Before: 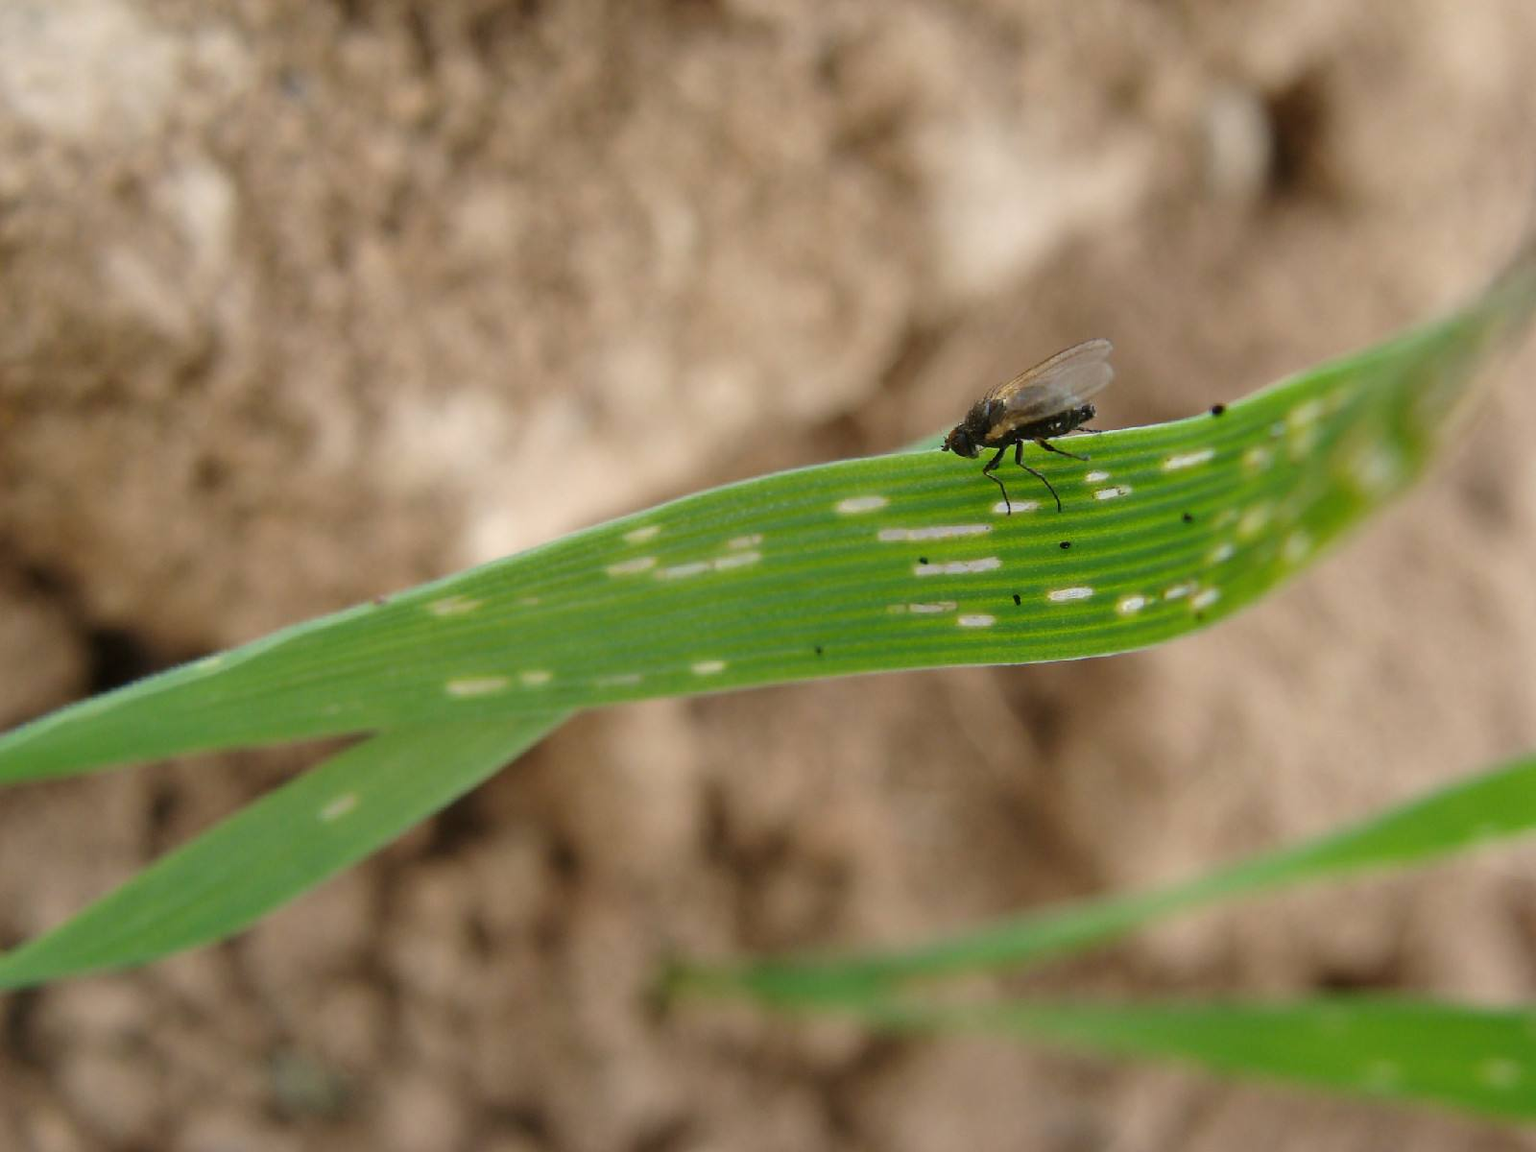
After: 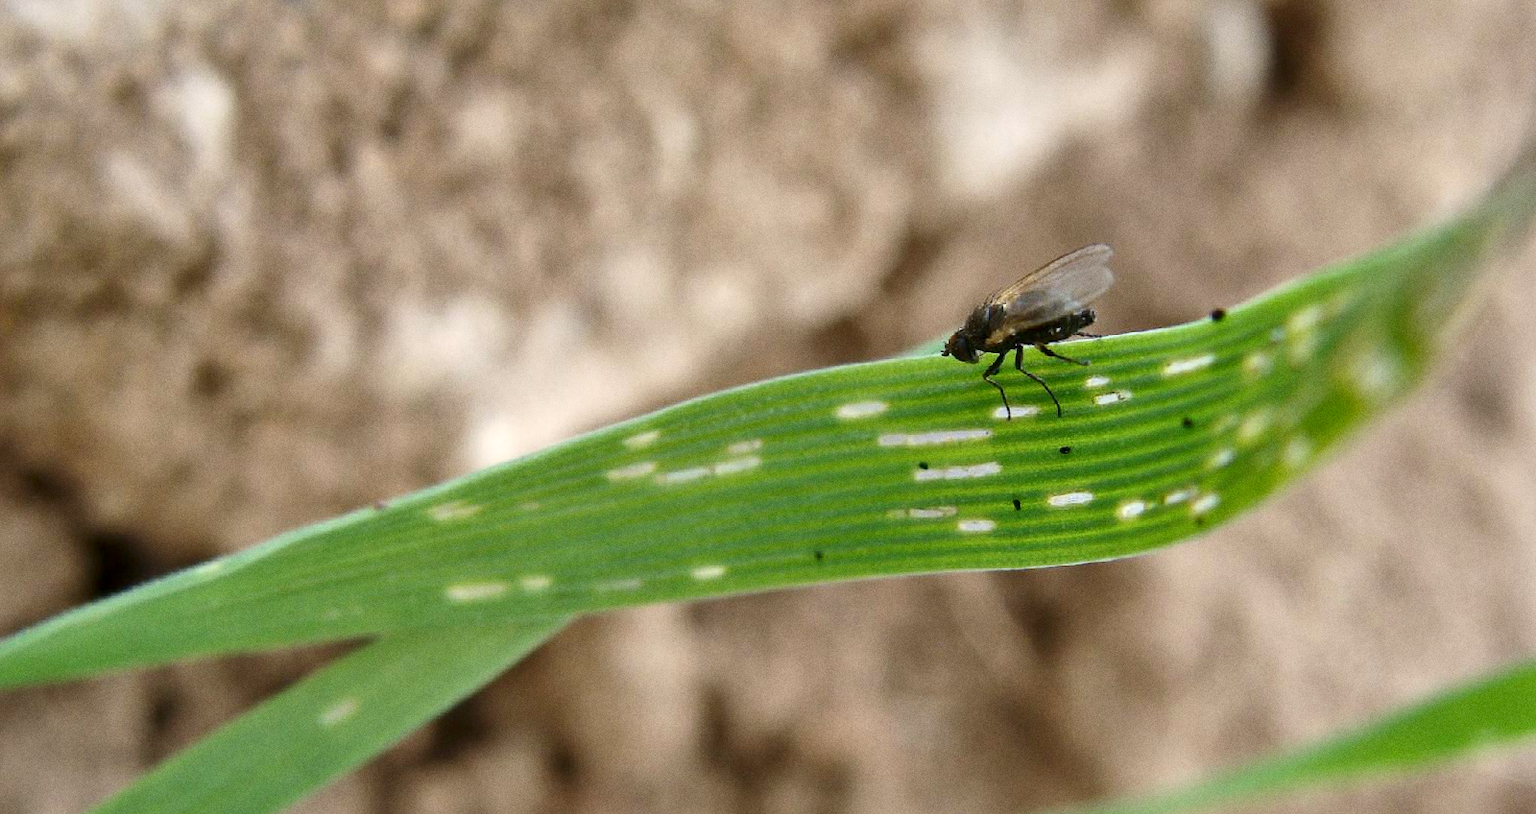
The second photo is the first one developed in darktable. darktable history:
crop and rotate: top 8.293%, bottom 20.996%
exposure: exposure 0.2 EV, compensate highlight preservation false
grain: coarseness 0.47 ISO
local contrast: mode bilateral grid, contrast 20, coarseness 50, detail 150%, midtone range 0.2
white balance: red 0.967, blue 1.049
